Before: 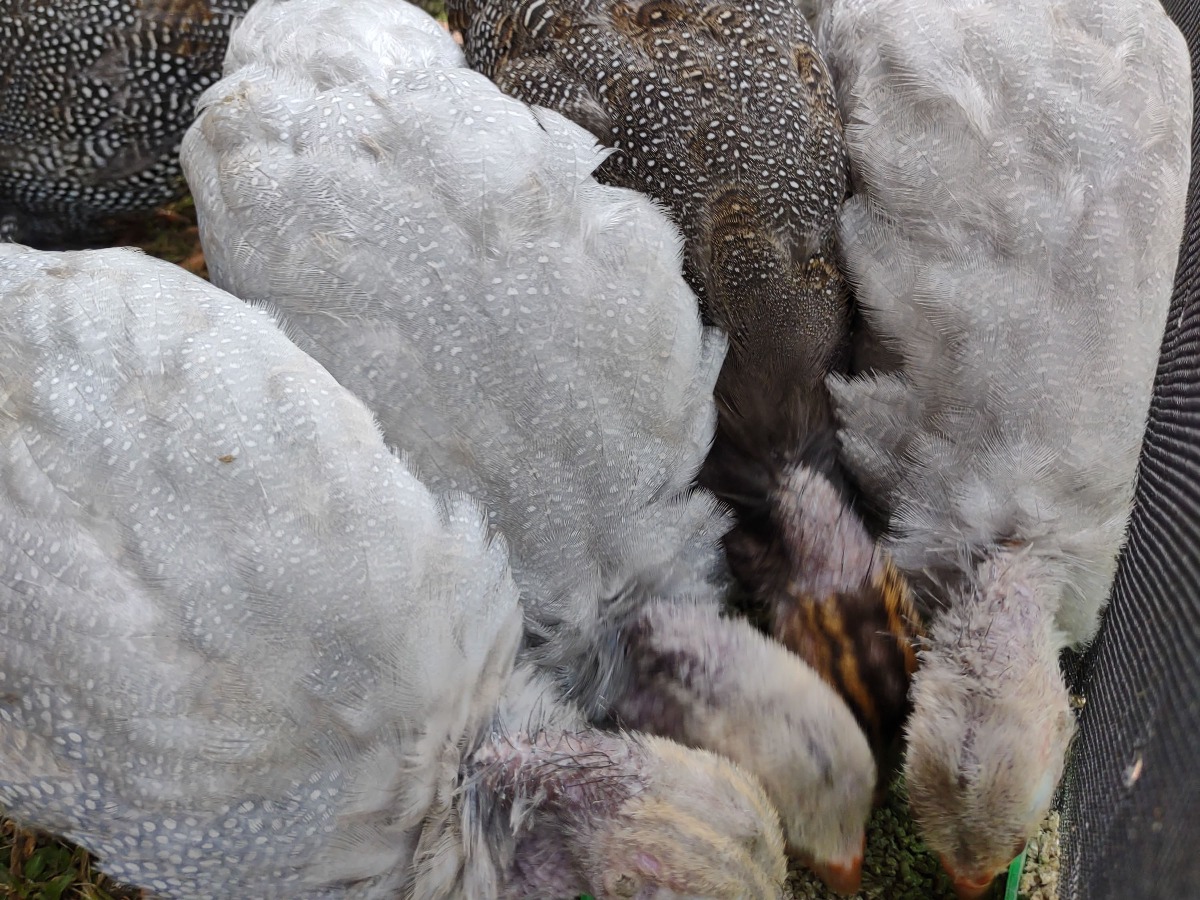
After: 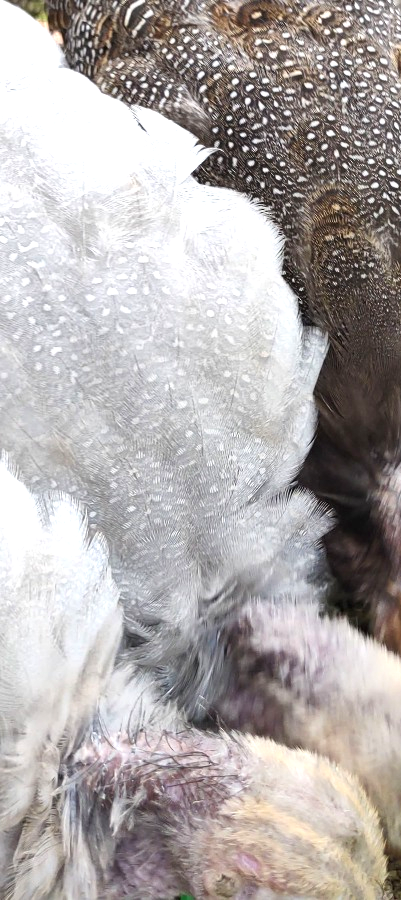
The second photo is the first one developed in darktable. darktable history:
exposure: black level correction 0, exposure 1.001 EV, compensate highlight preservation false
sharpen: radius 2.878, amount 0.866, threshold 47.481
crop: left 33.36%, right 33.21%
